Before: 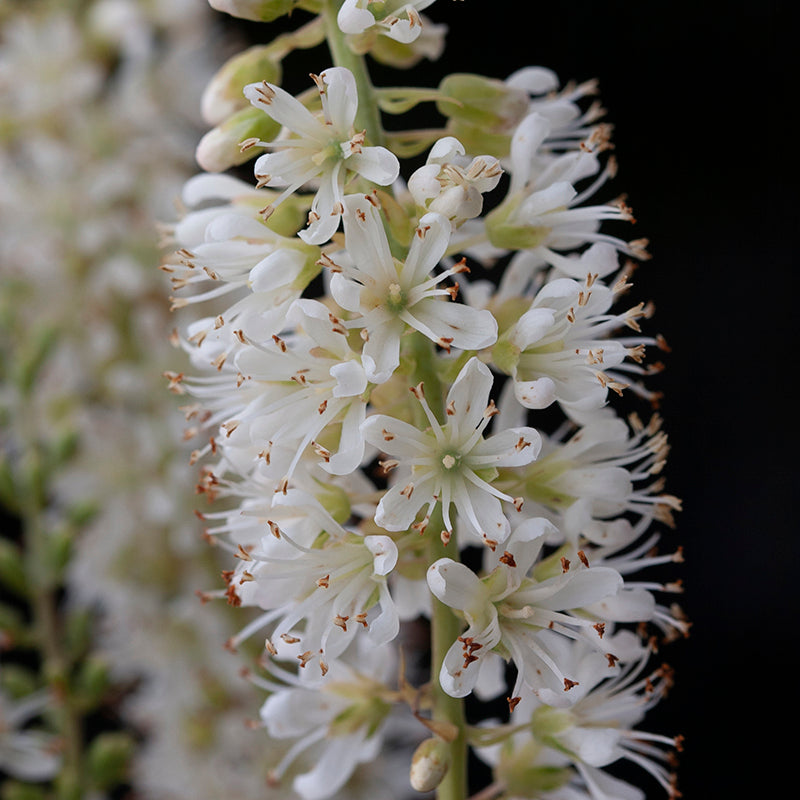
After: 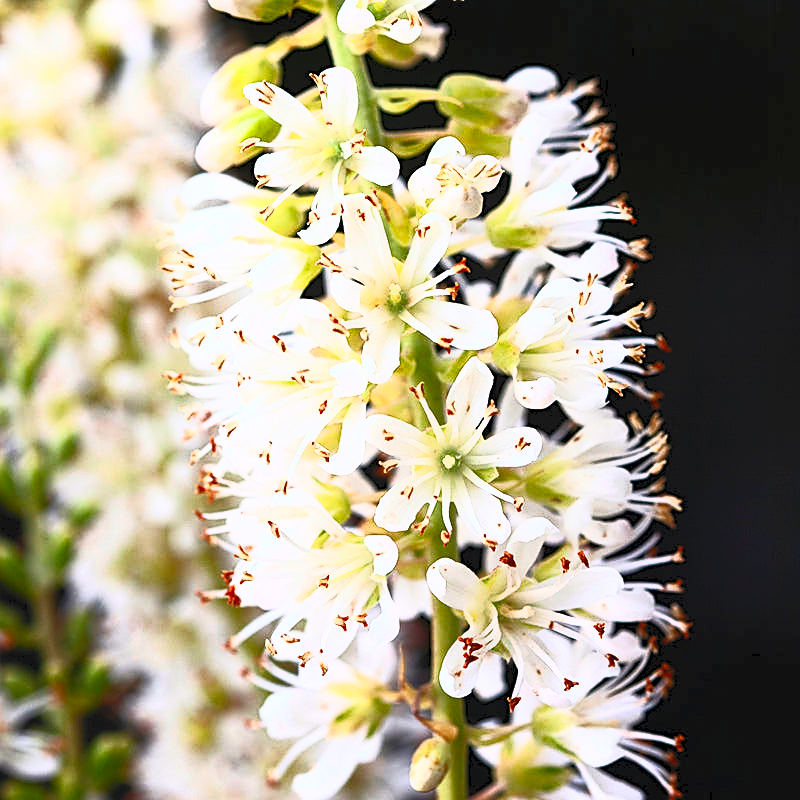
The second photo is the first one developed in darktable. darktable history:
sharpen: on, module defaults
contrast brightness saturation: contrast 1, brightness 1, saturation 1
